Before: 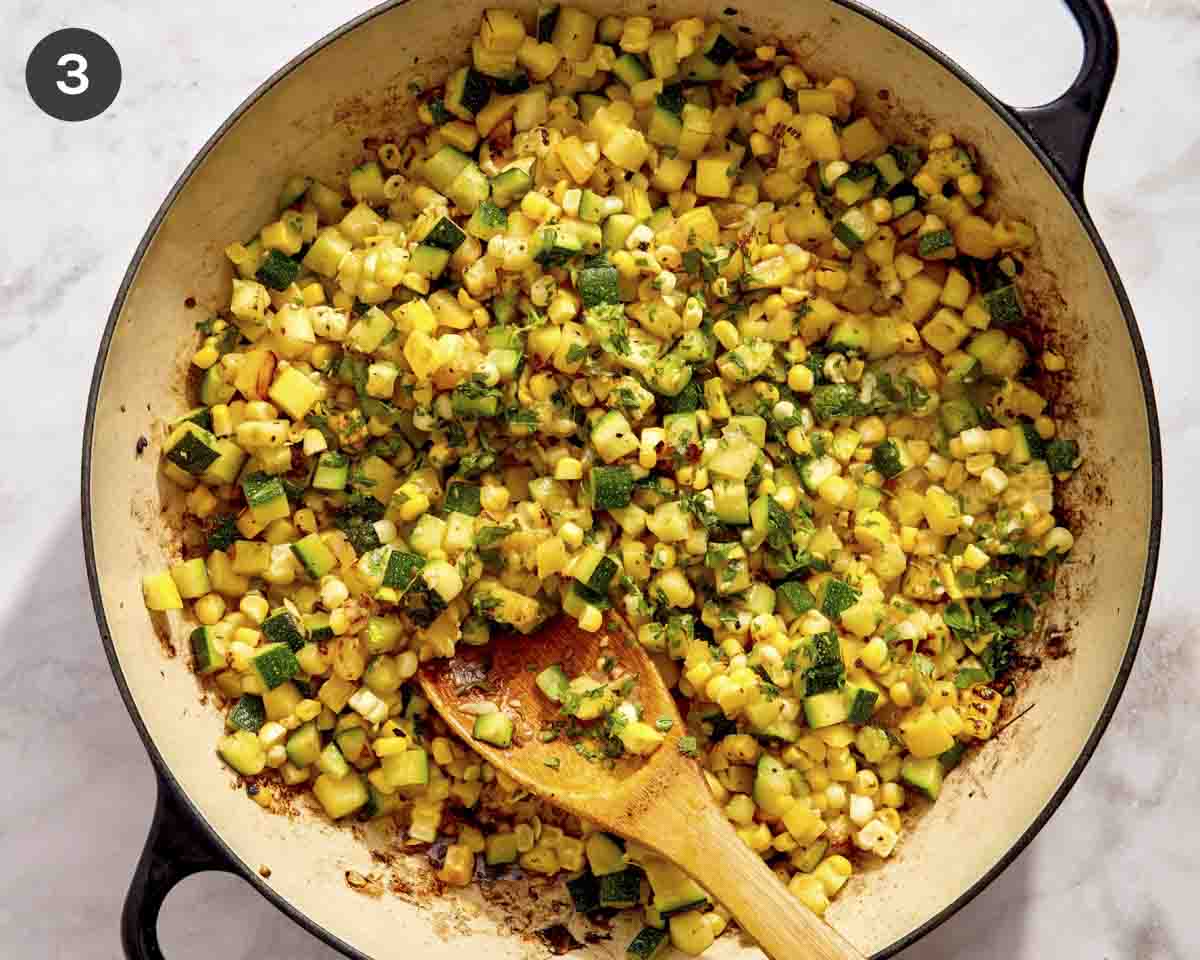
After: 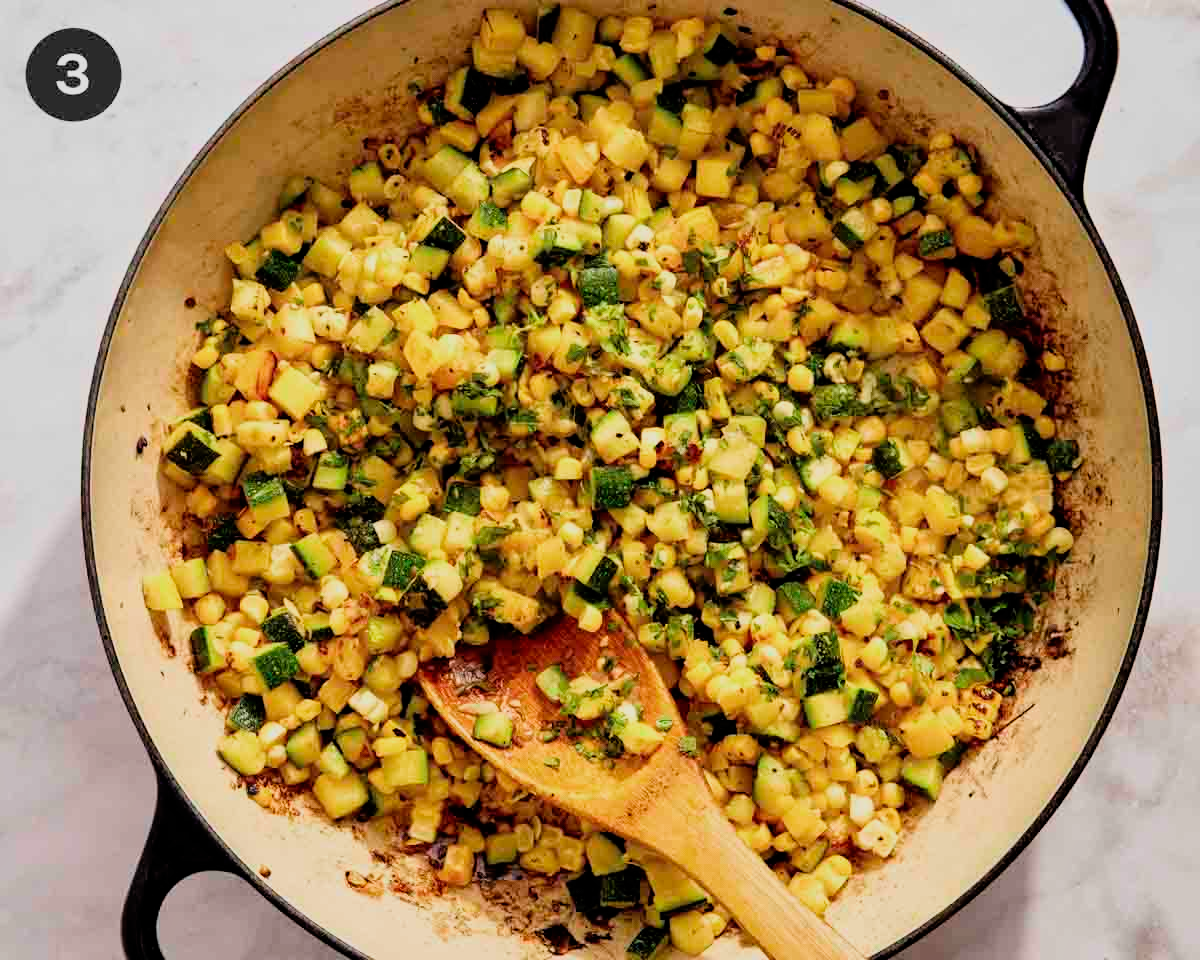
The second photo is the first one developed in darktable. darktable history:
tone equalizer: on, module defaults
filmic rgb: black relative exposure -7.75 EV, white relative exposure 4.4 EV, threshold 3 EV, hardness 3.76, latitude 50%, contrast 1.1, color science v5 (2021), contrast in shadows safe, contrast in highlights safe, enable highlight reconstruction true
